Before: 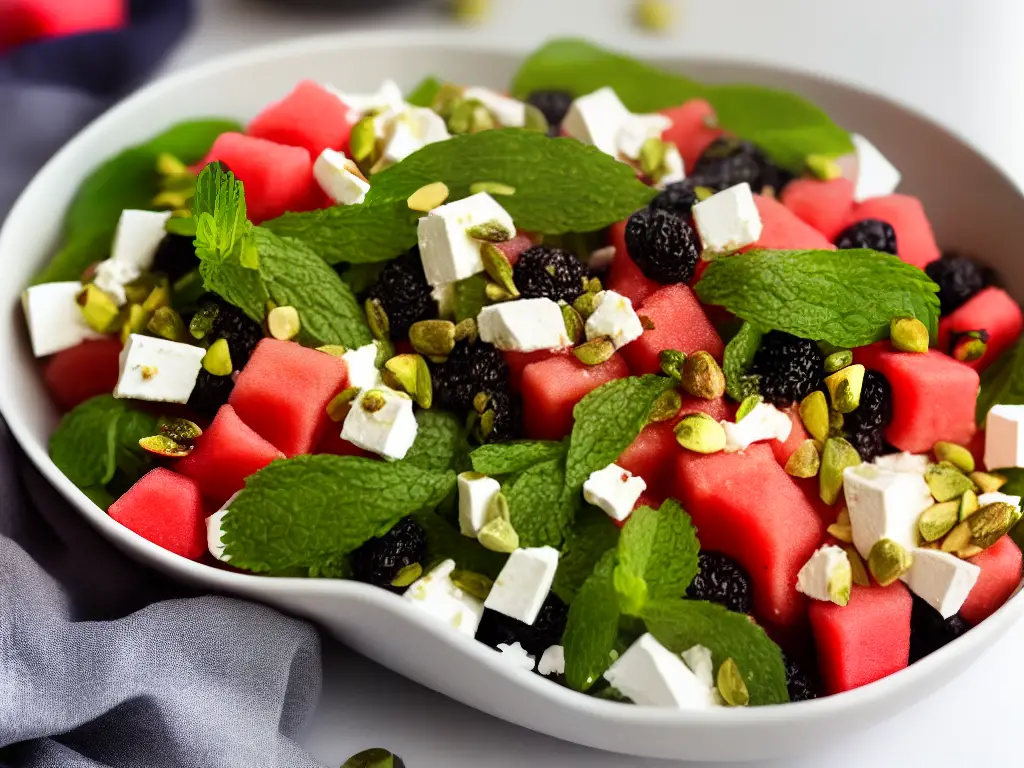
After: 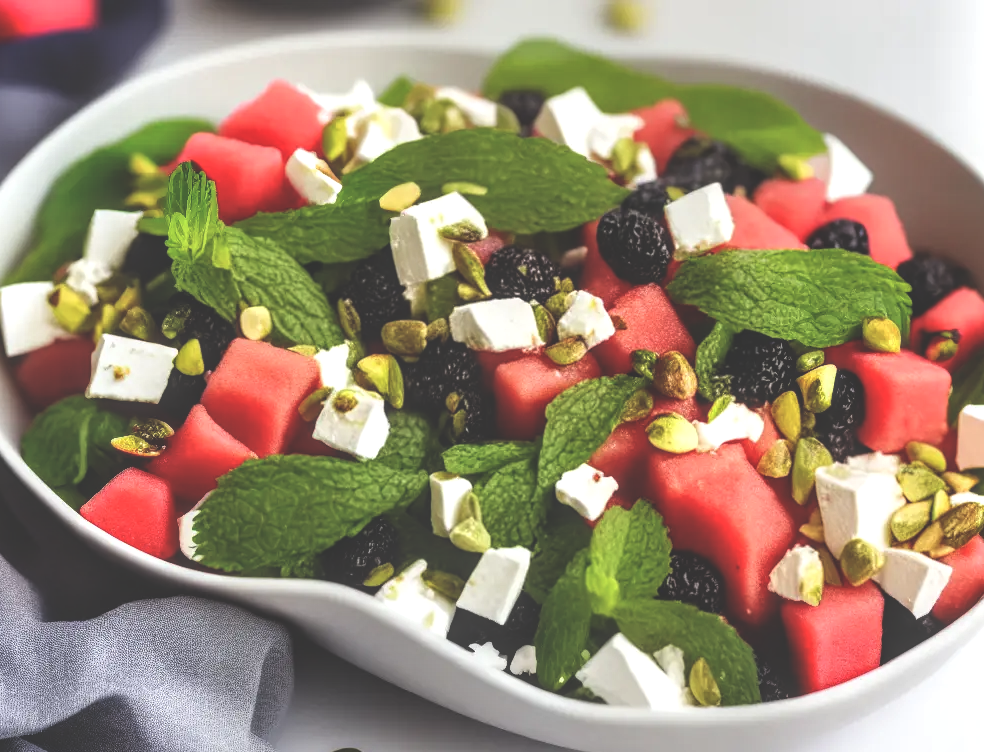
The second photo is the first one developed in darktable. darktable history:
local contrast: detail 130%
exposure: black level correction -0.043, exposure 0.06 EV, compensate highlight preservation false
crop and rotate: left 2.751%, right 1.115%, bottom 2.066%
